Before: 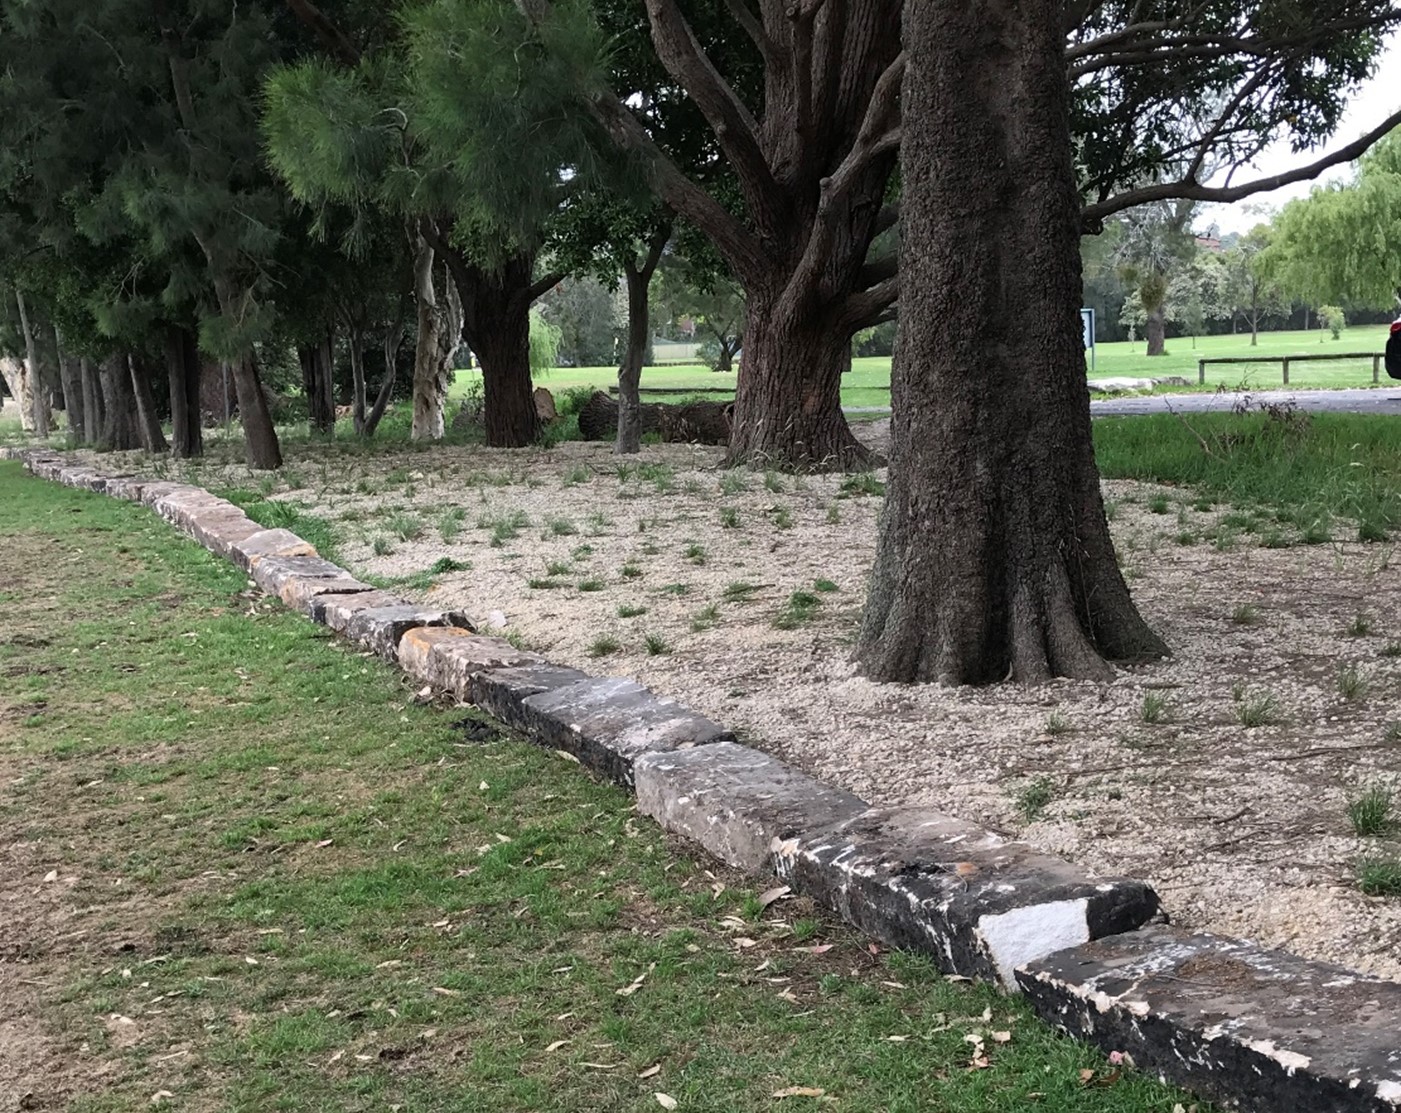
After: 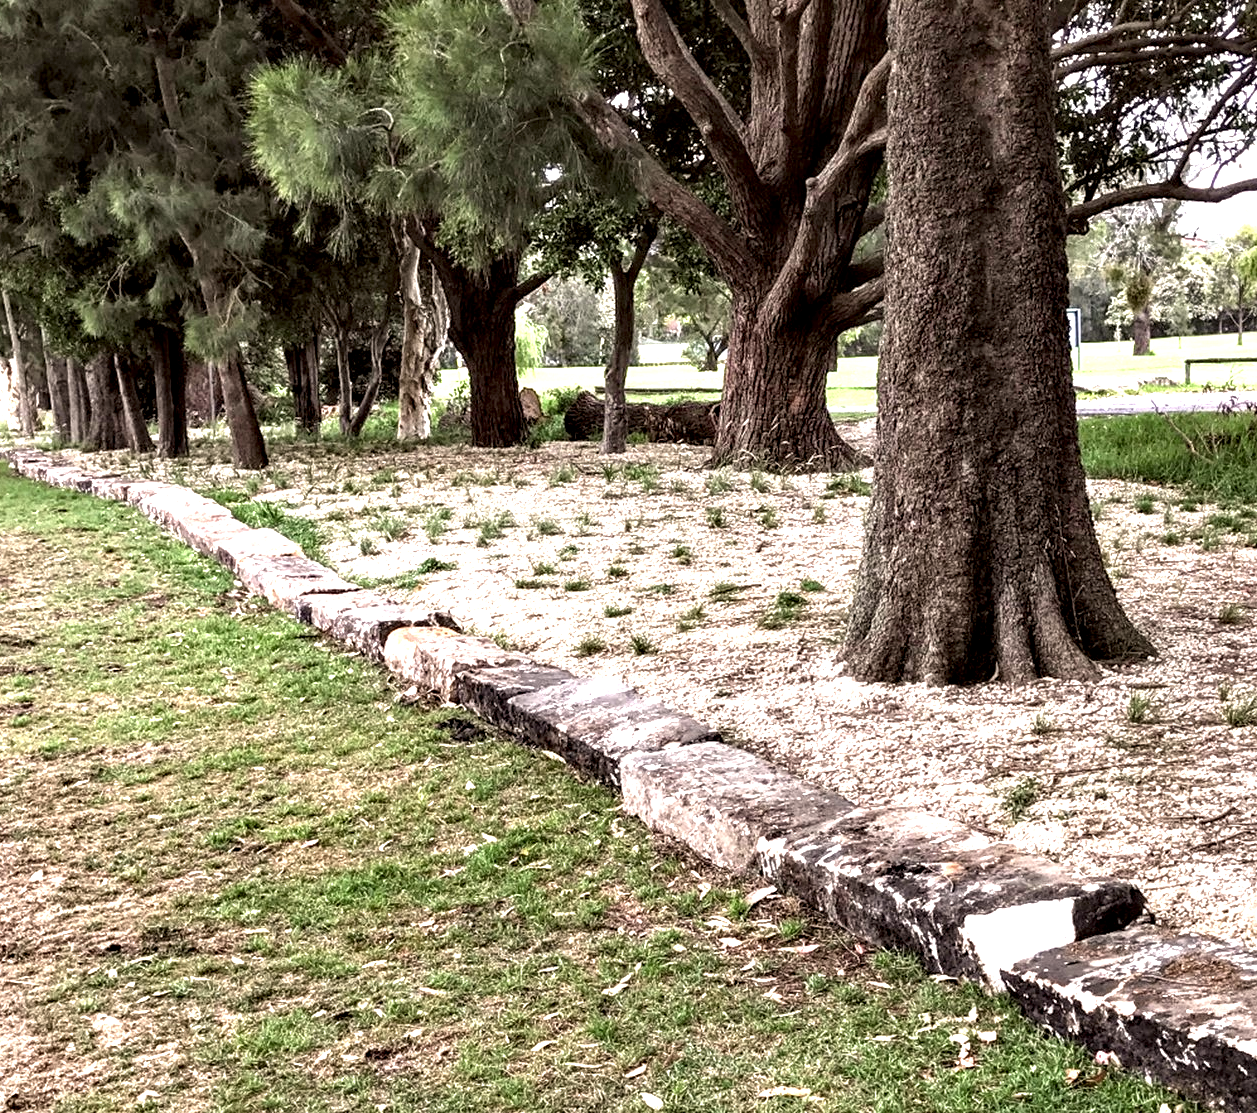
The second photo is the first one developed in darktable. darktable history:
exposure: black level correction 0, exposure 1.001 EV, compensate highlight preservation false
crop and rotate: left 1.027%, right 9.201%
color correction: highlights a* 6.09, highlights b* 8.4, shadows a* 6.19, shadows b* 6.98, saturation 0.885
contrast equalizer: y [[0.6 ×6], [0.55 ×6], [0 ×6], [0 ×6], [0 ×6]]
local contrast: highlights 62%, detail 143%, midtone range 0.43
